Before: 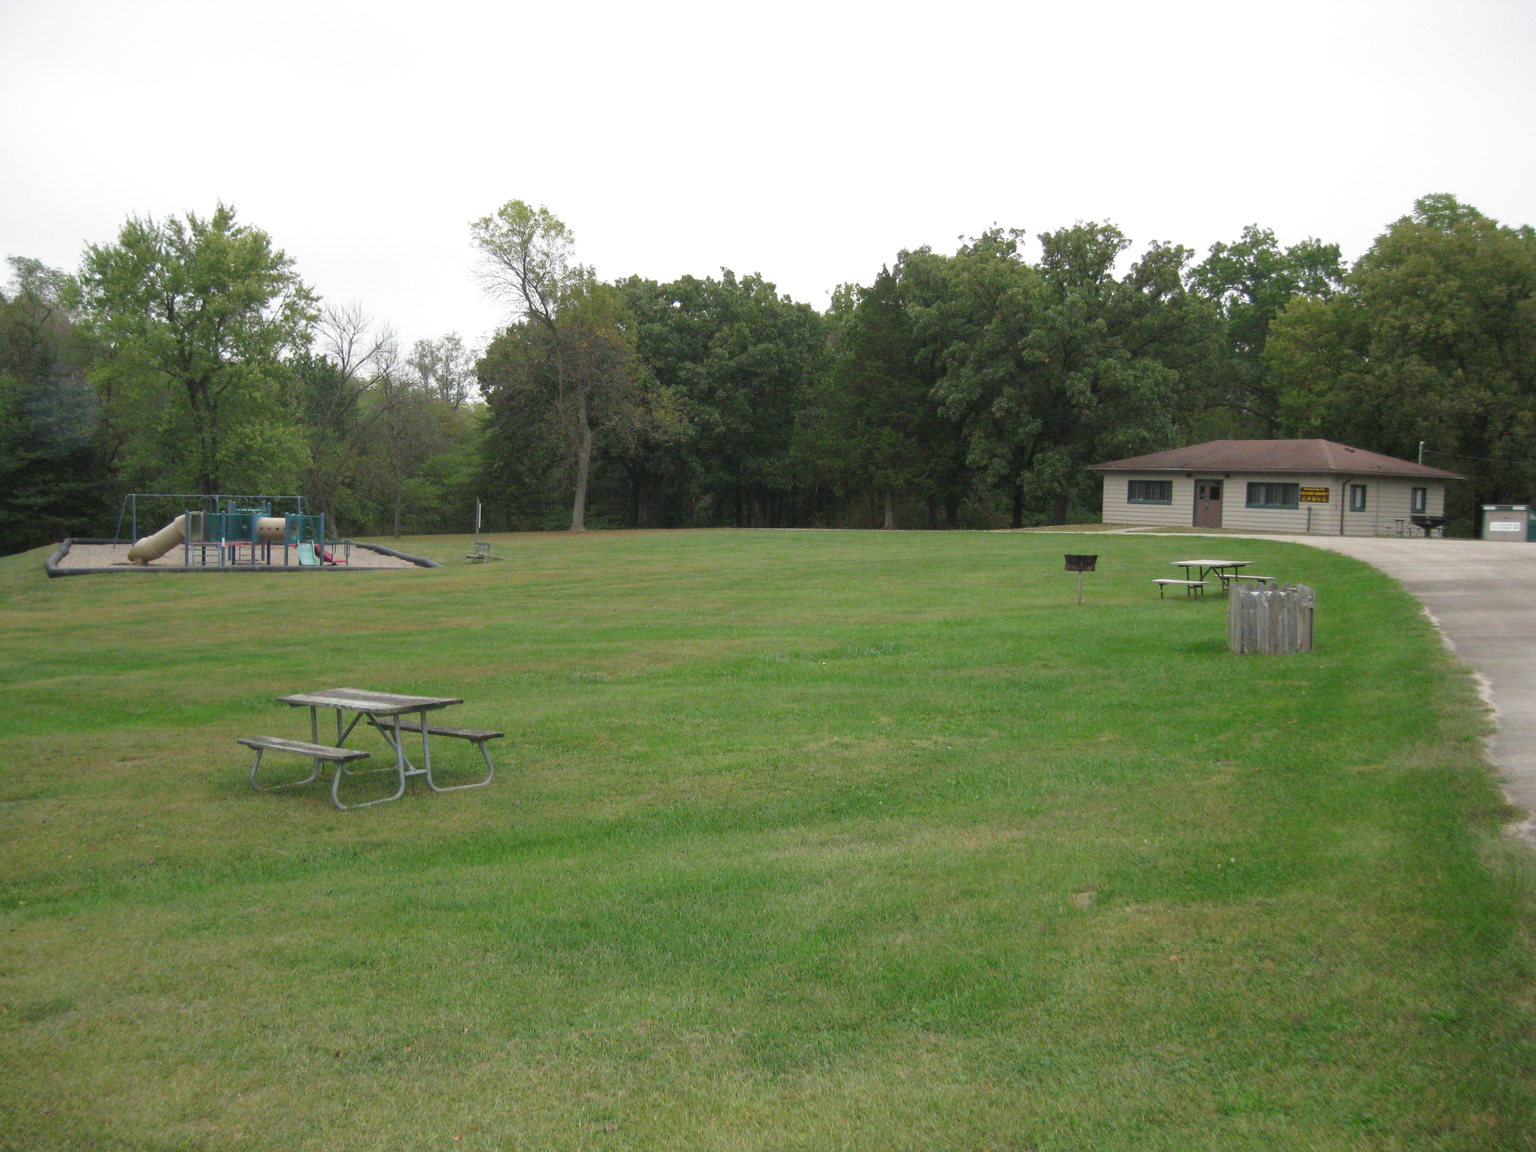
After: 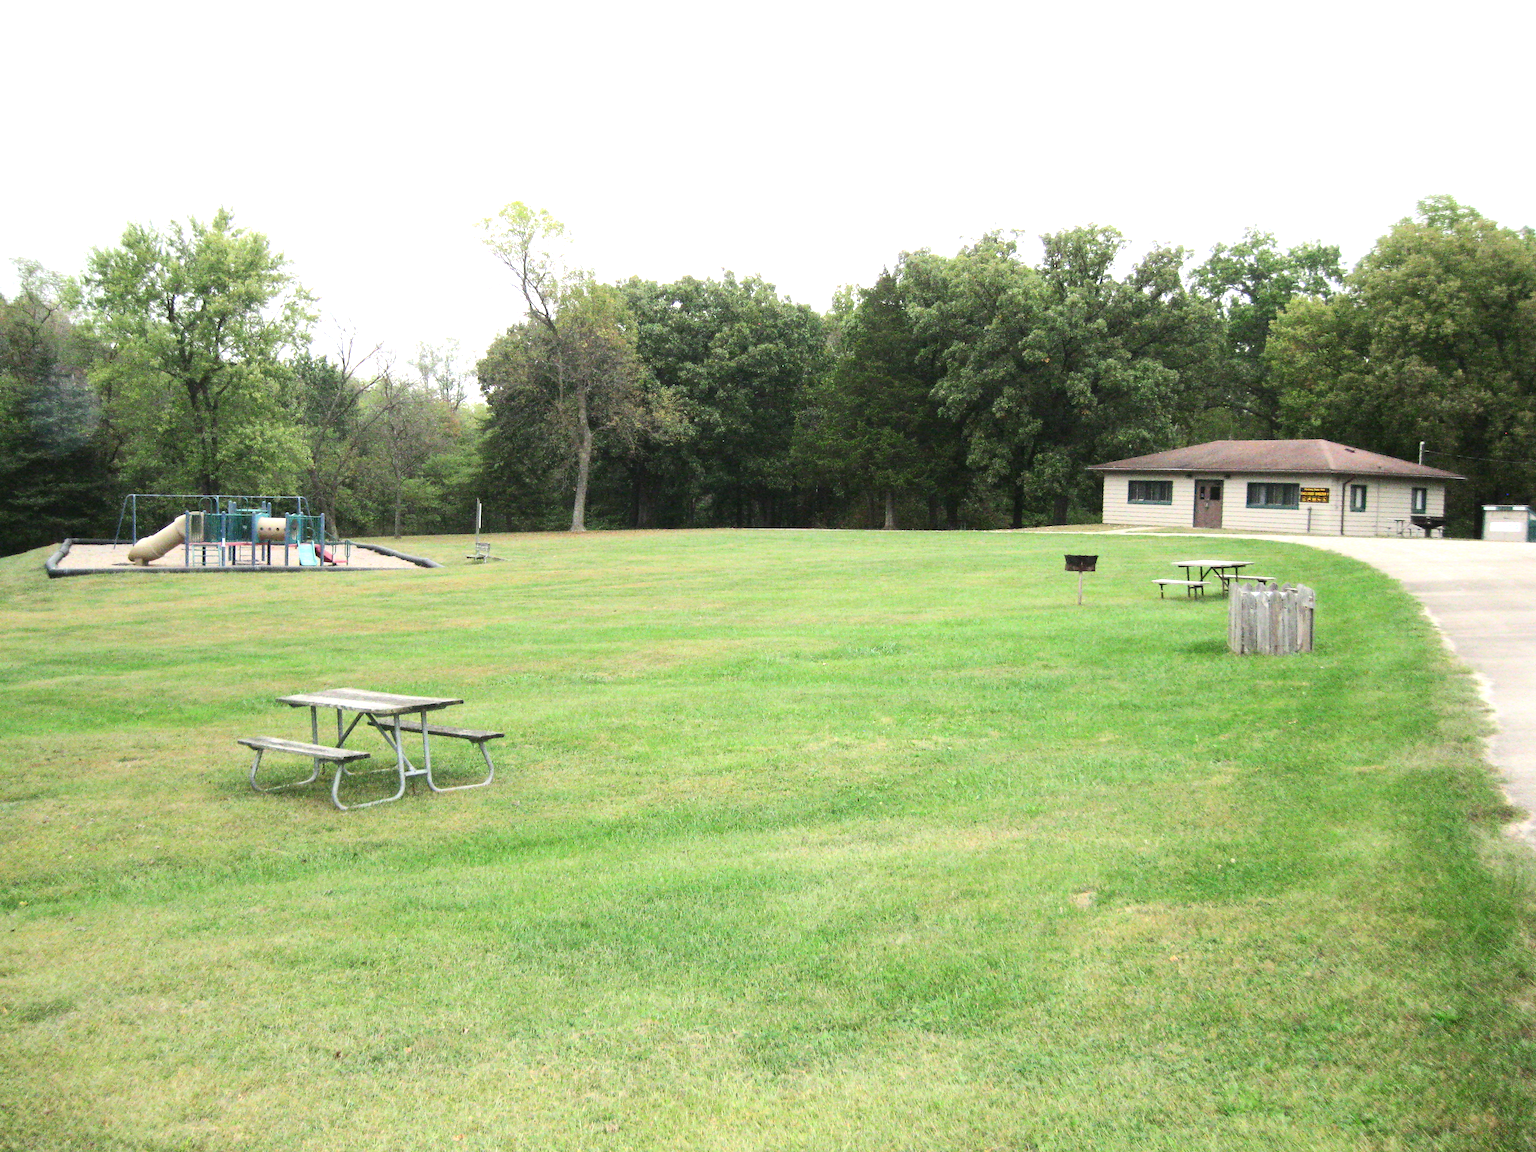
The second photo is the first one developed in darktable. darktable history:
contrast brightness saturation: contrast 0.279
exposure: black level correction 0, exposure 1.096 EV, compensate highlight preservation false
